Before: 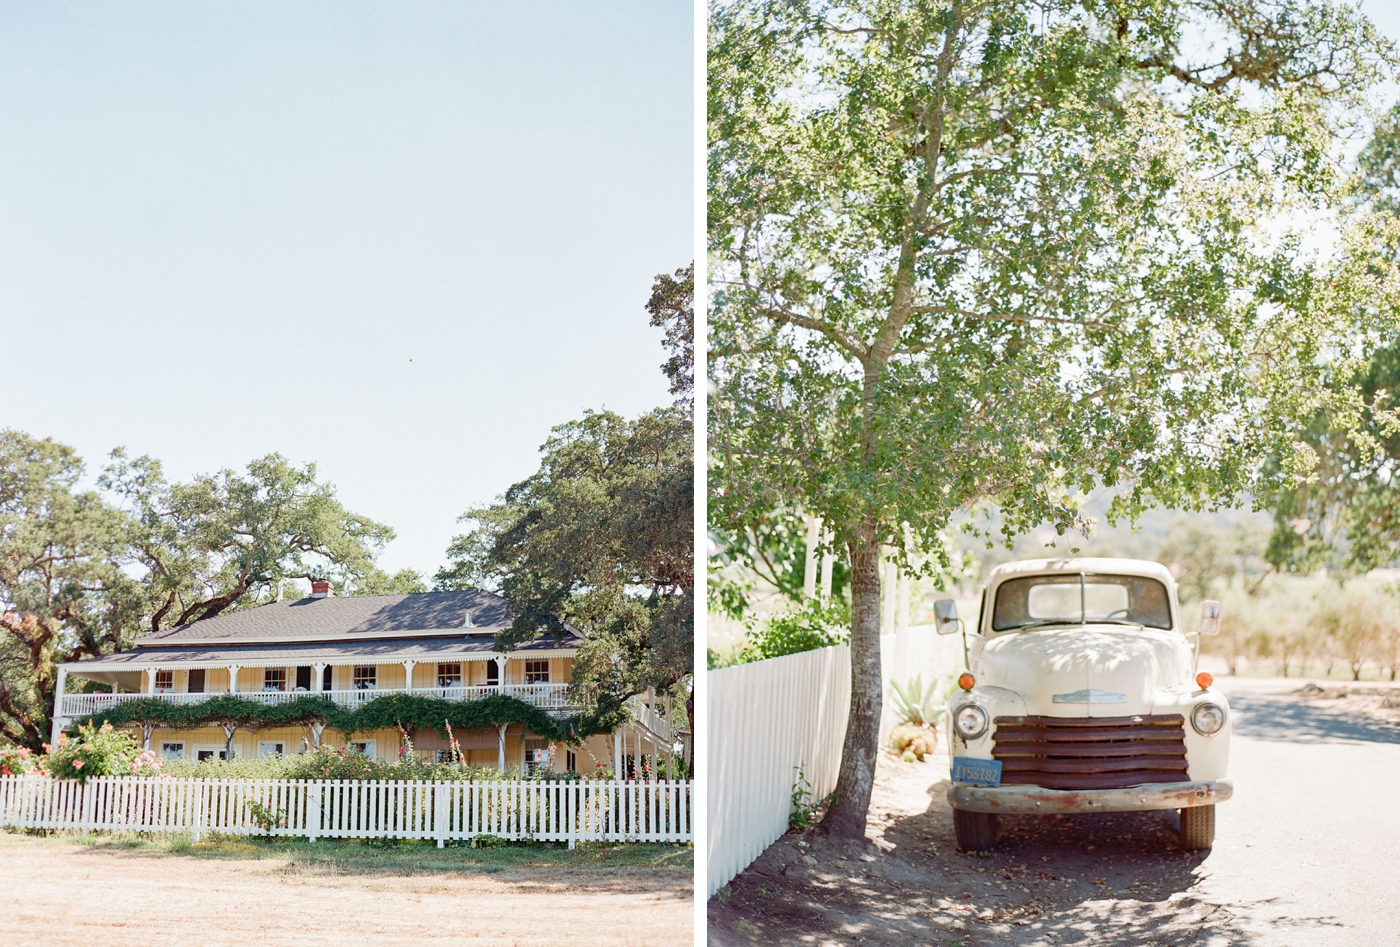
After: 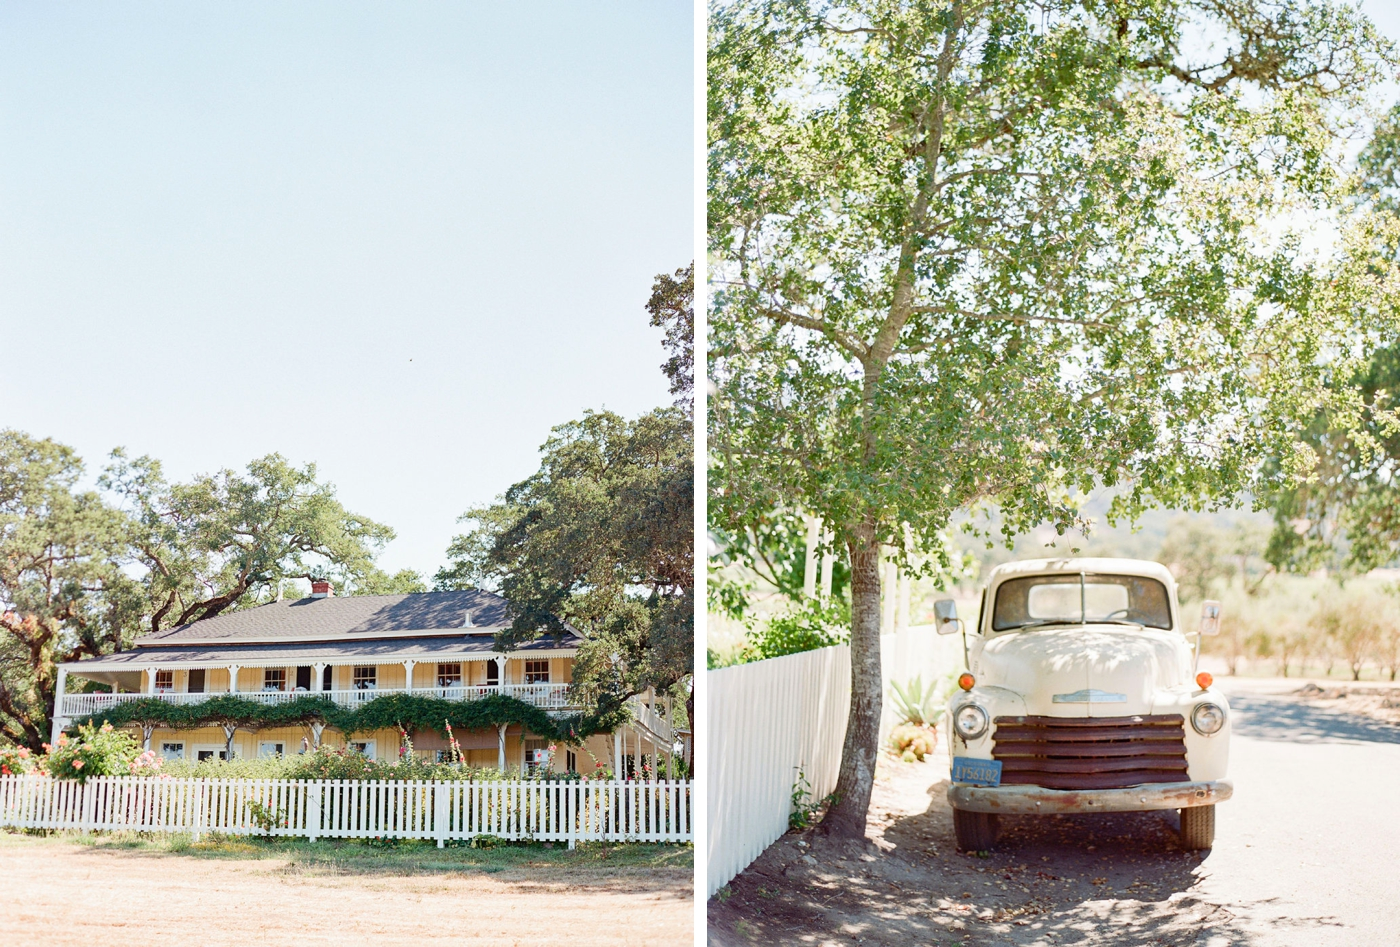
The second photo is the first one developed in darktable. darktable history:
exposure: compensate highlight preservation false
contrast brightness saturation: contrast 0.1, brightness 0.03, saturation 0.09
